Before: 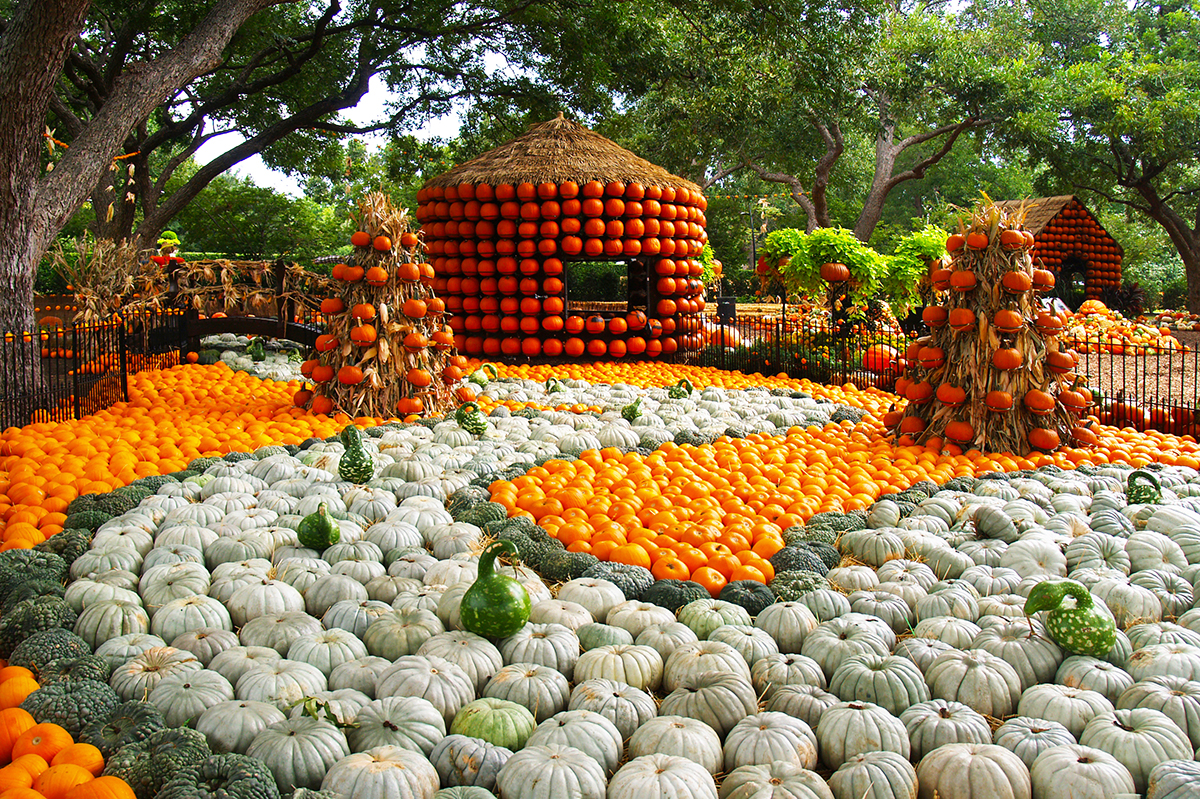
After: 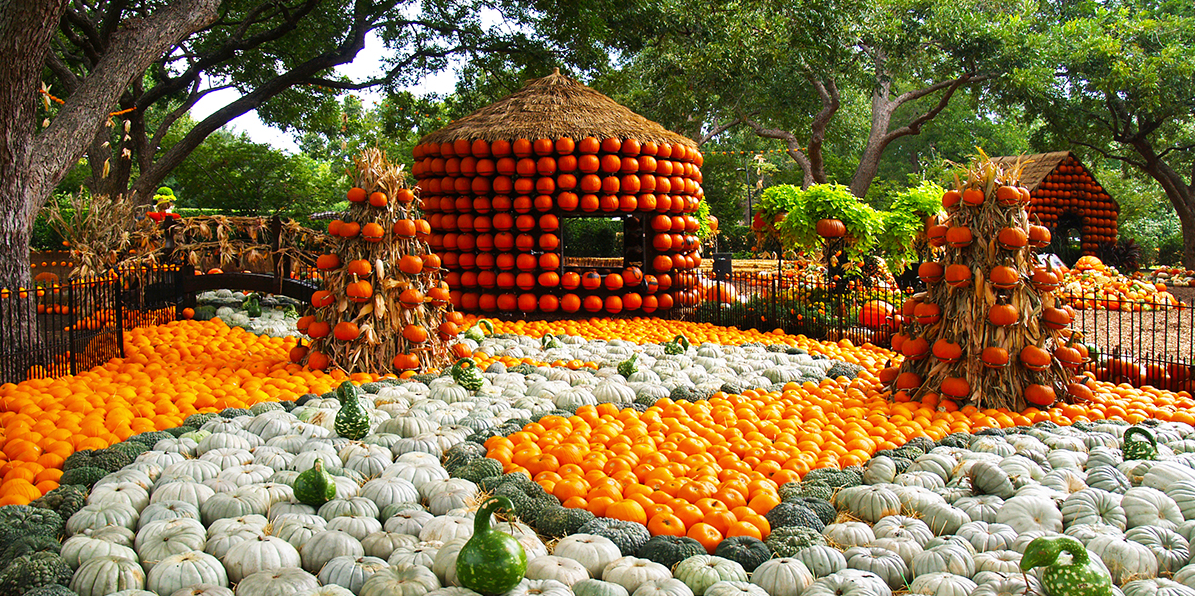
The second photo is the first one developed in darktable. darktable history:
crop: left 0.349%, top 5.538%, bottom 19.776%
